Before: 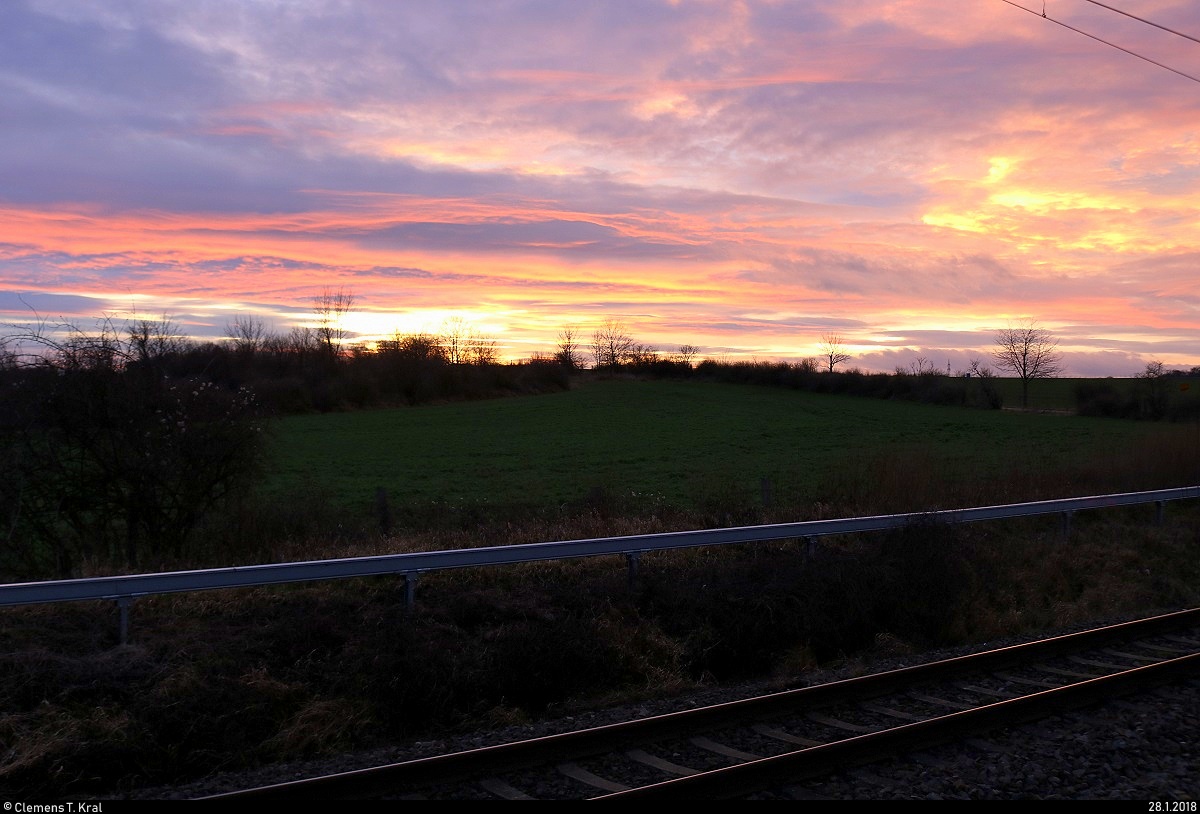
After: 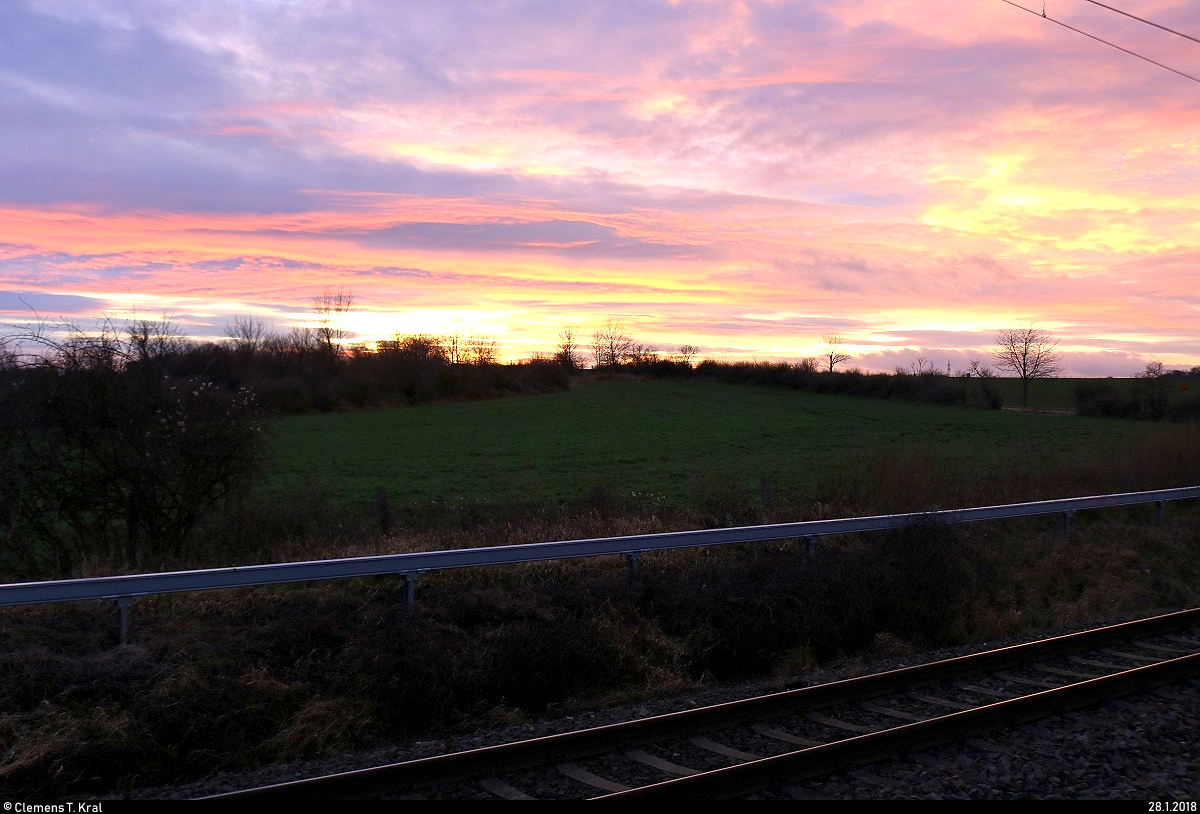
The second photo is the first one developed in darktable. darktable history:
exposure: exposure 0.49 EV, compensate highlight preservation false
